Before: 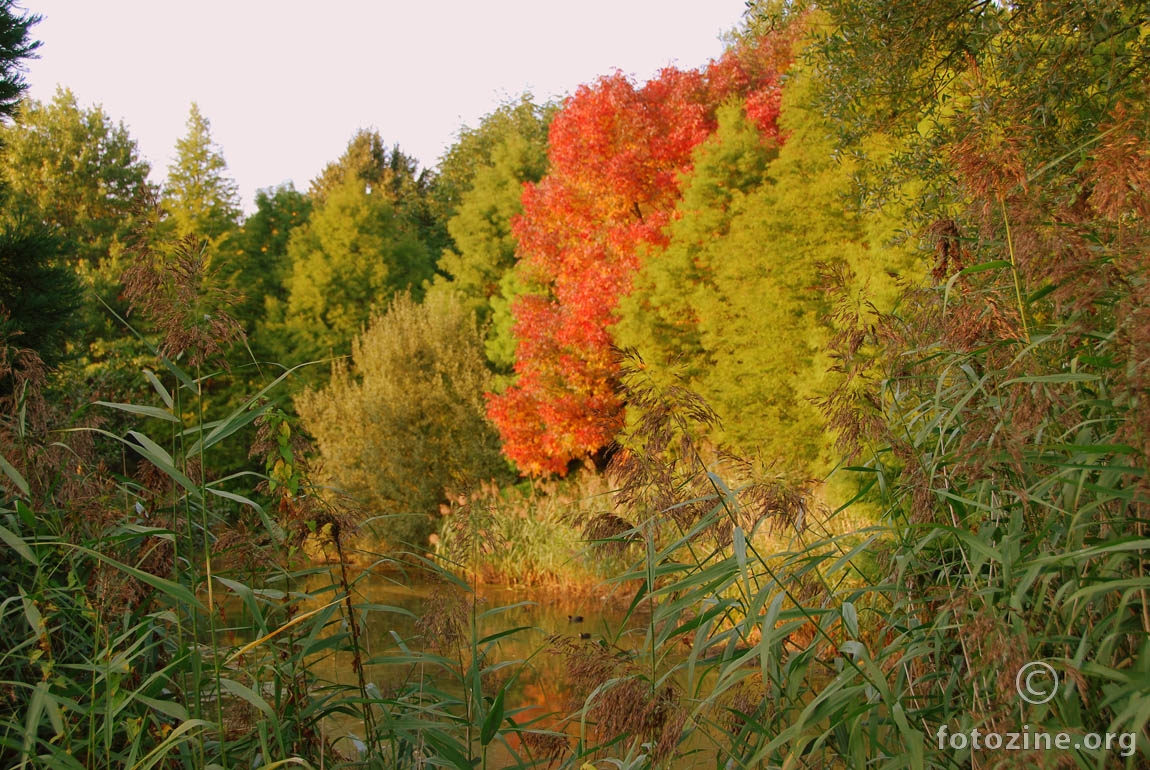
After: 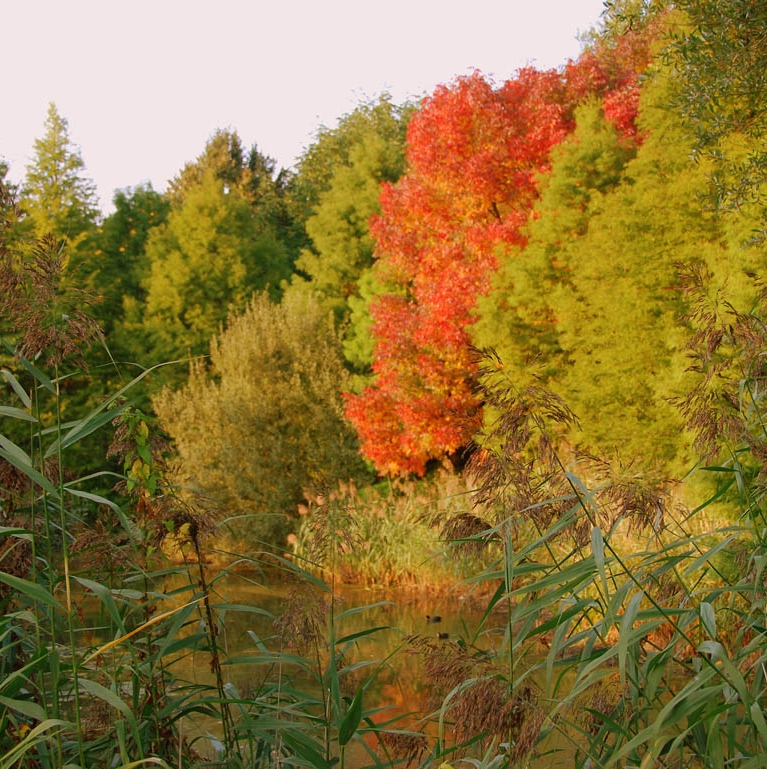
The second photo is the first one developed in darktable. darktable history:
crop and rotate: left 12.348%, right 20.883%
